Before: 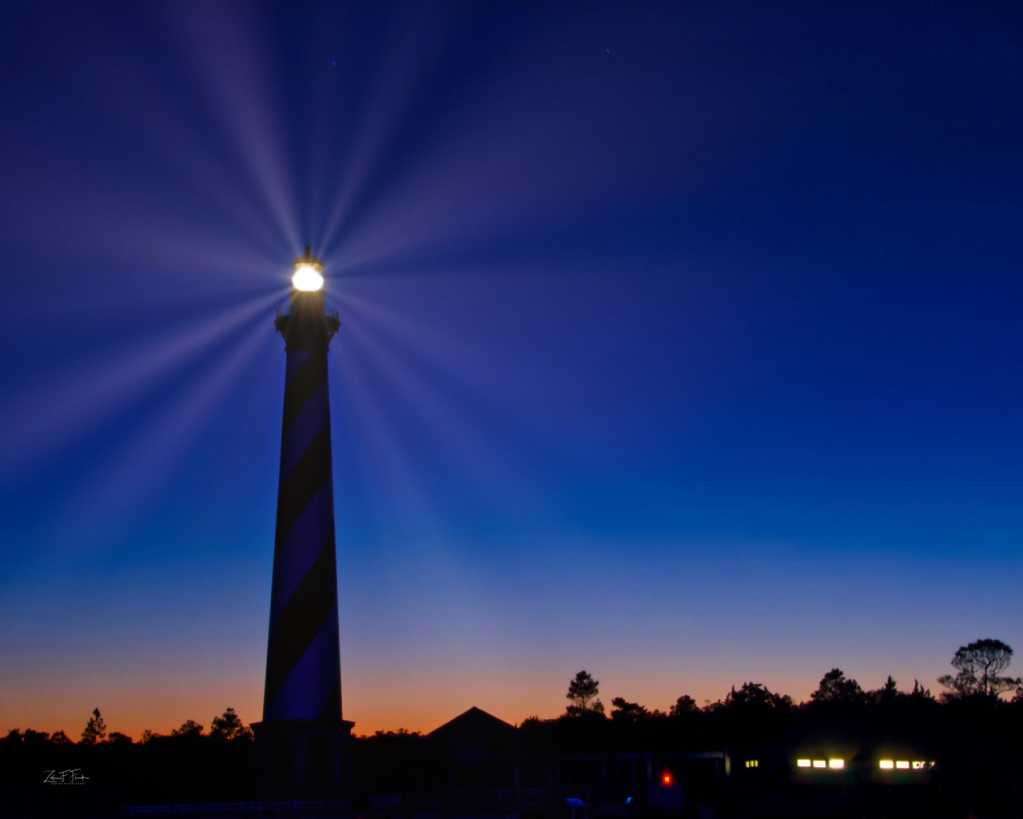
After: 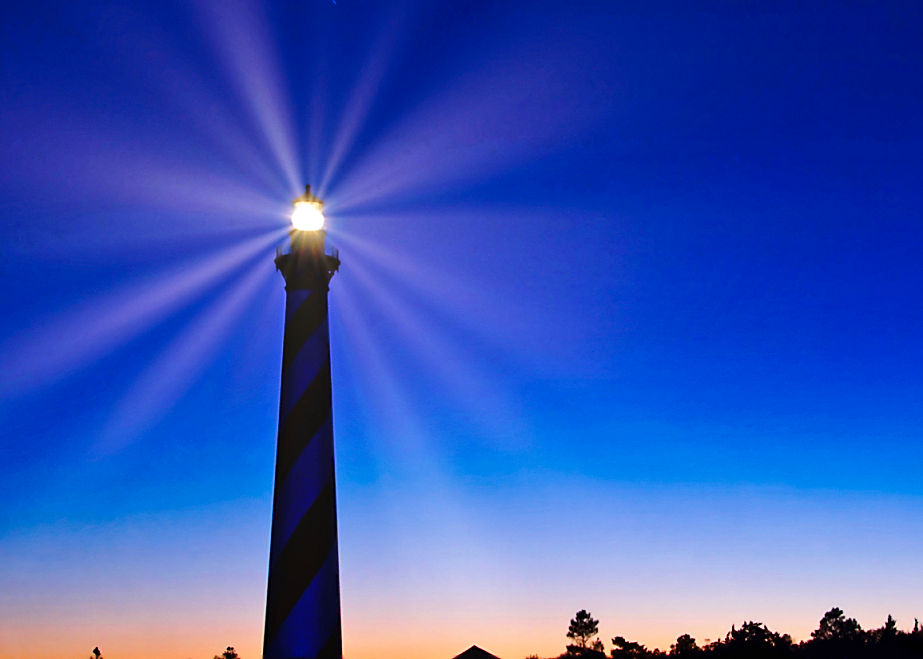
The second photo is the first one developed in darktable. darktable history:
base curve: curves: ch0 [(0, 0) (0.028, 0.03) (0.121, 0.232) (0.46, 0.748) (0.859, 0.968) (1, 1)], preserve colors none
crop: top 7.49%, right 9.717%, bottom 11.943%
exposure: exposure 0.6 EV, compensate highlight preservation false
sharpen: radius 1.4, amount 1.25, threshold 0.7
white balance: emerald 1
tone equalizer: on, module defaults
levels: levels [0, 0.499, 1]
